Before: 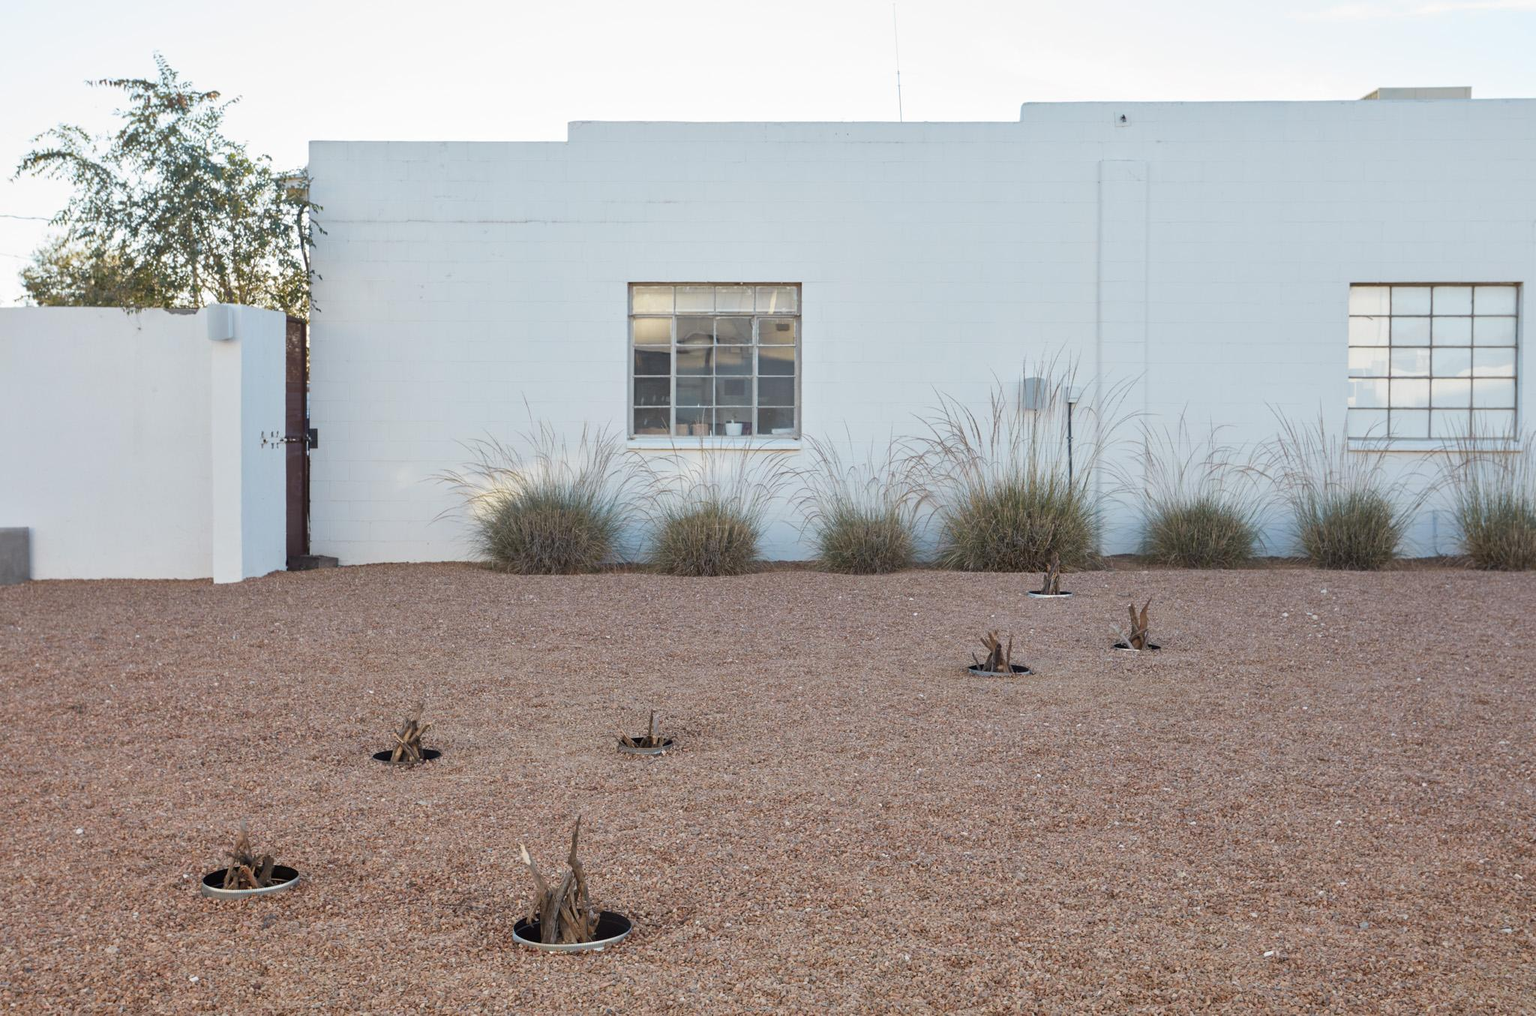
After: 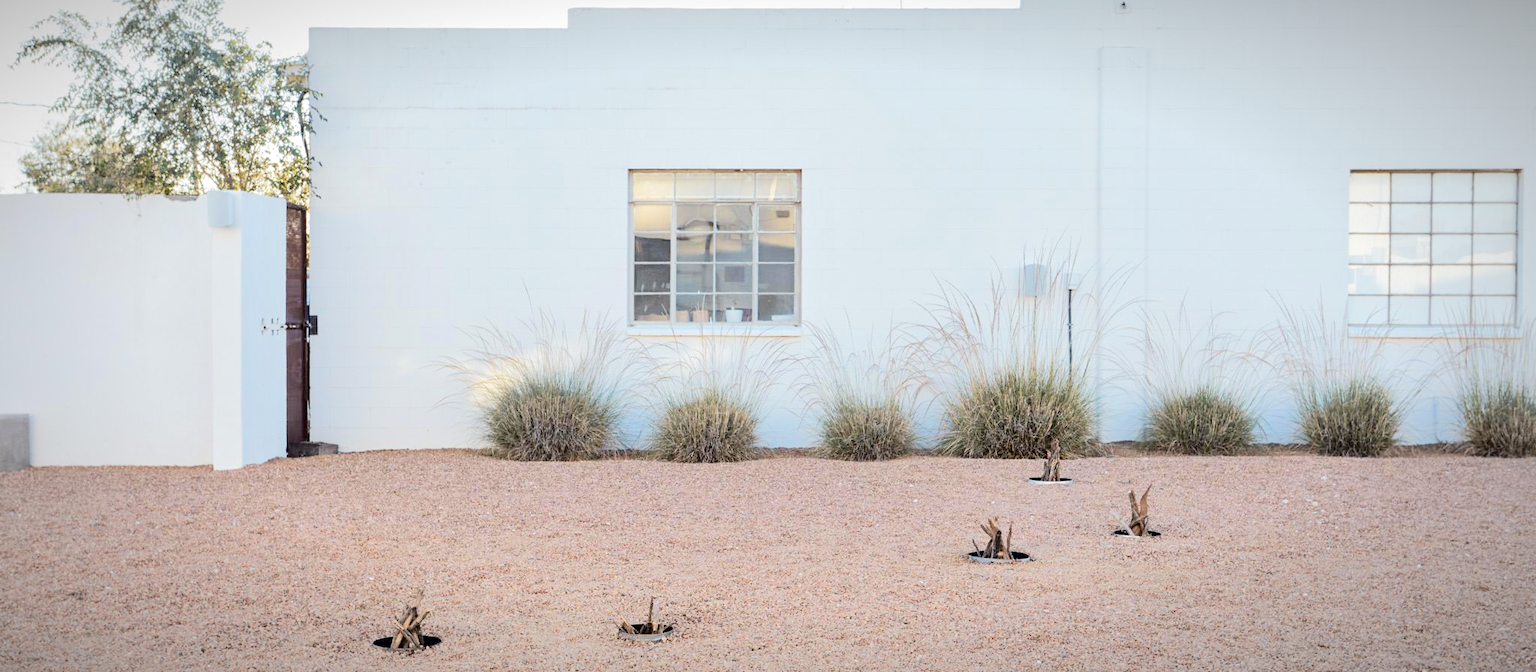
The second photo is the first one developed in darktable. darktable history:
vignetting: fall-off start 80.69%, fall-off radius 61.65%, automatic ratio true, width/height ratio 1.416
contrast brightness saturation: saturation -0.054
crop: top 11.161%, bottom 22.662%
exposure: black level correction 0.009, exposure 0.116 EV, compensate highlight preservation false
tone equalizer: -7 EV 0.147 EV, -6 EV 0.611 EV, -5 EV 1.12 EV, -4 EV 1.31 EV, -3 EV 1.18 EV, -2 EV 0.6 EV, -1 EV 0.146 EV, edges refinement/feathering 500, mask exposure compensation -1.57 EV, preserve details no
